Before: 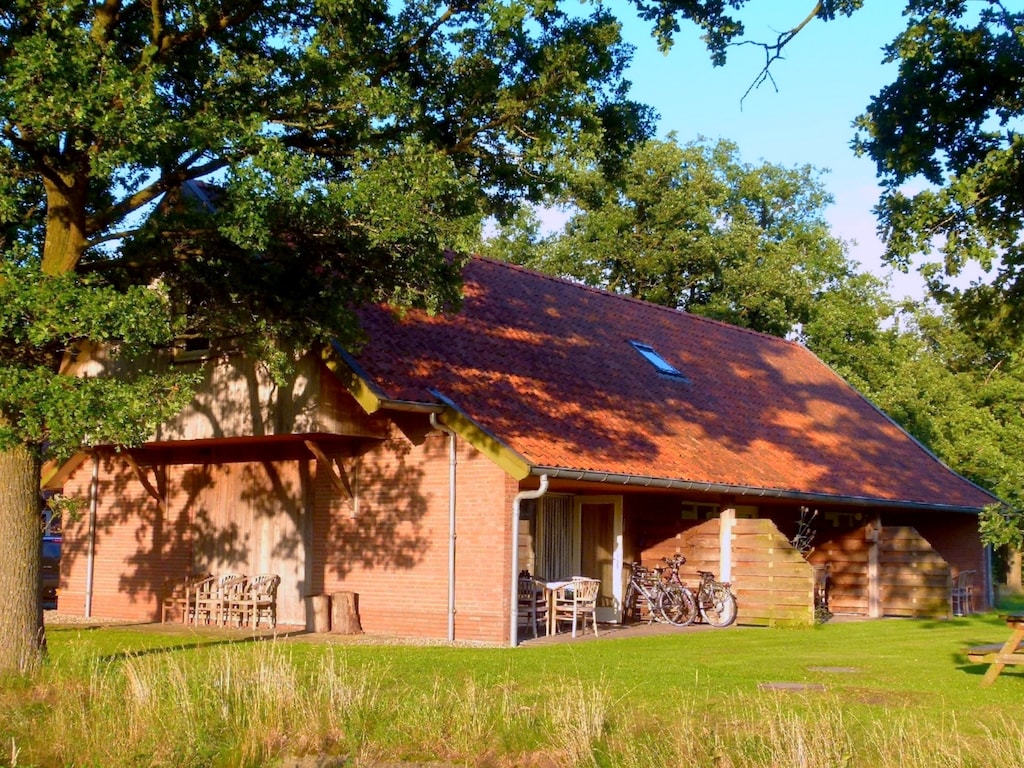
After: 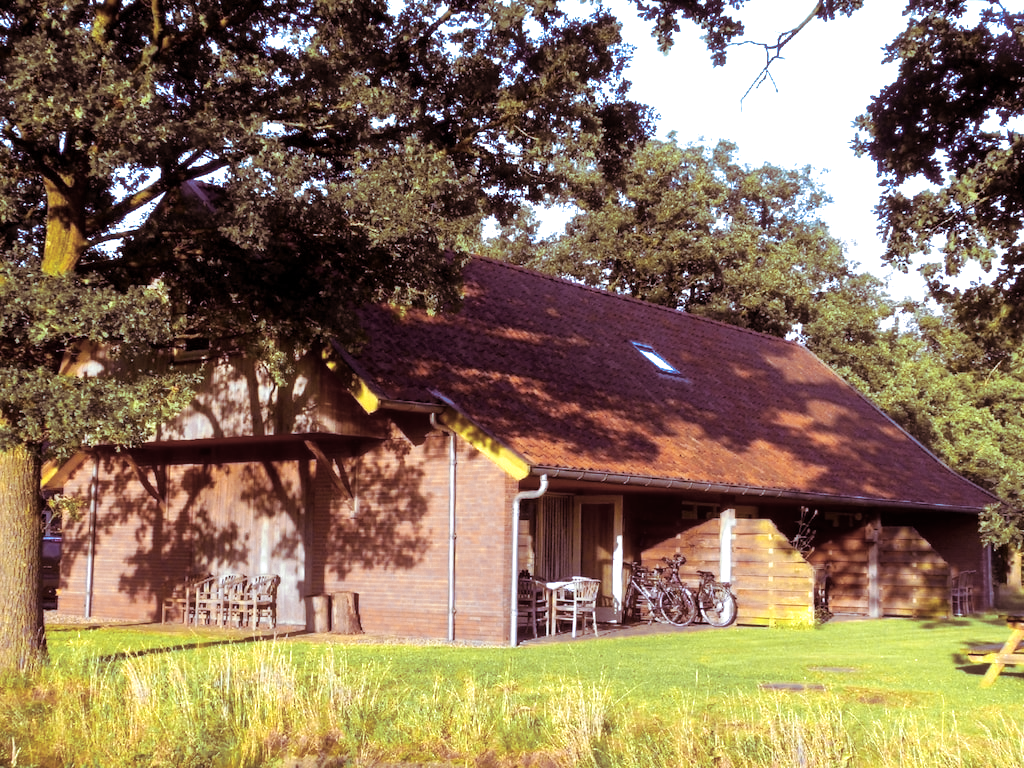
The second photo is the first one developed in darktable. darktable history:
color zones: curves: ch0 [(0.004, 0.306) (0.107, 0.448) (0.252, 0.656) (0.41, 0.398) (0.595, 0.515) (0.768, 0.628)]; ch1 [(0.07, 0.323) (0.151, 0.452) (0.252, 0.608) (0.346, 0.221) (0.463, 0.189) (0.61, 0.368) (0.735, 0.395) (0.921, 0.412)]; ch2 [(0, 0.476) (0.132, 0.512) (0.243, 0.512) (0.397, 0.48) (0.522, 0.376) (0.634, 0.536) (0.761, 0.46)]
tone equalizer: on, module defaults
white balance: red 0.948, green 1.02, blue 1.176
split-toning: shadows › hue 360°
